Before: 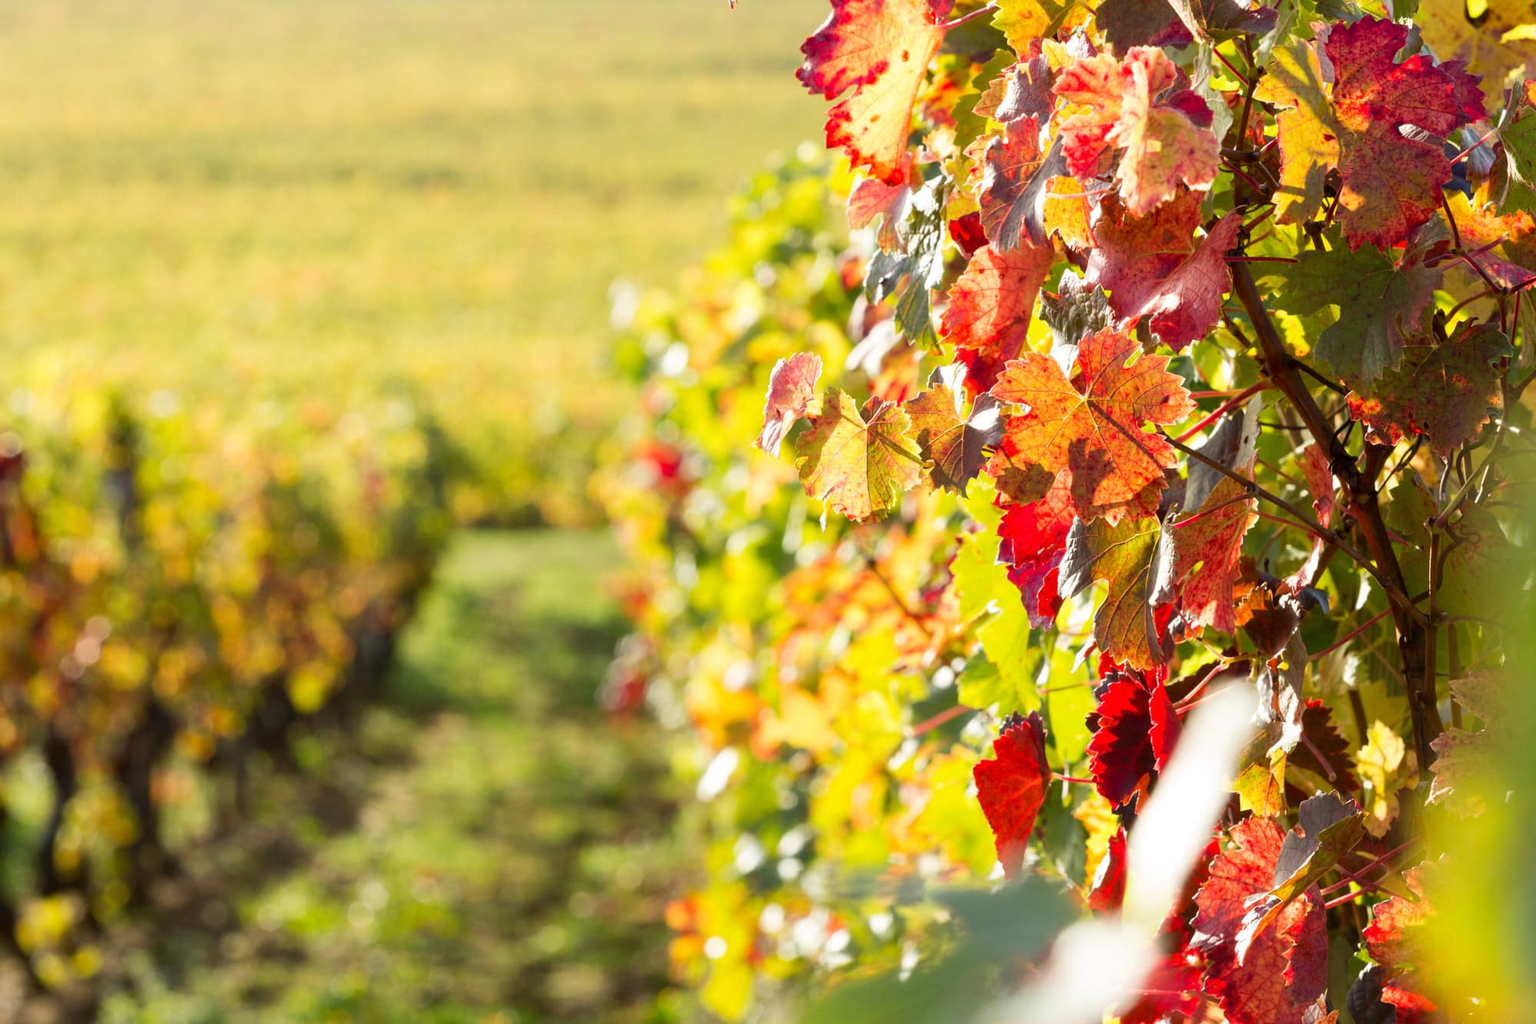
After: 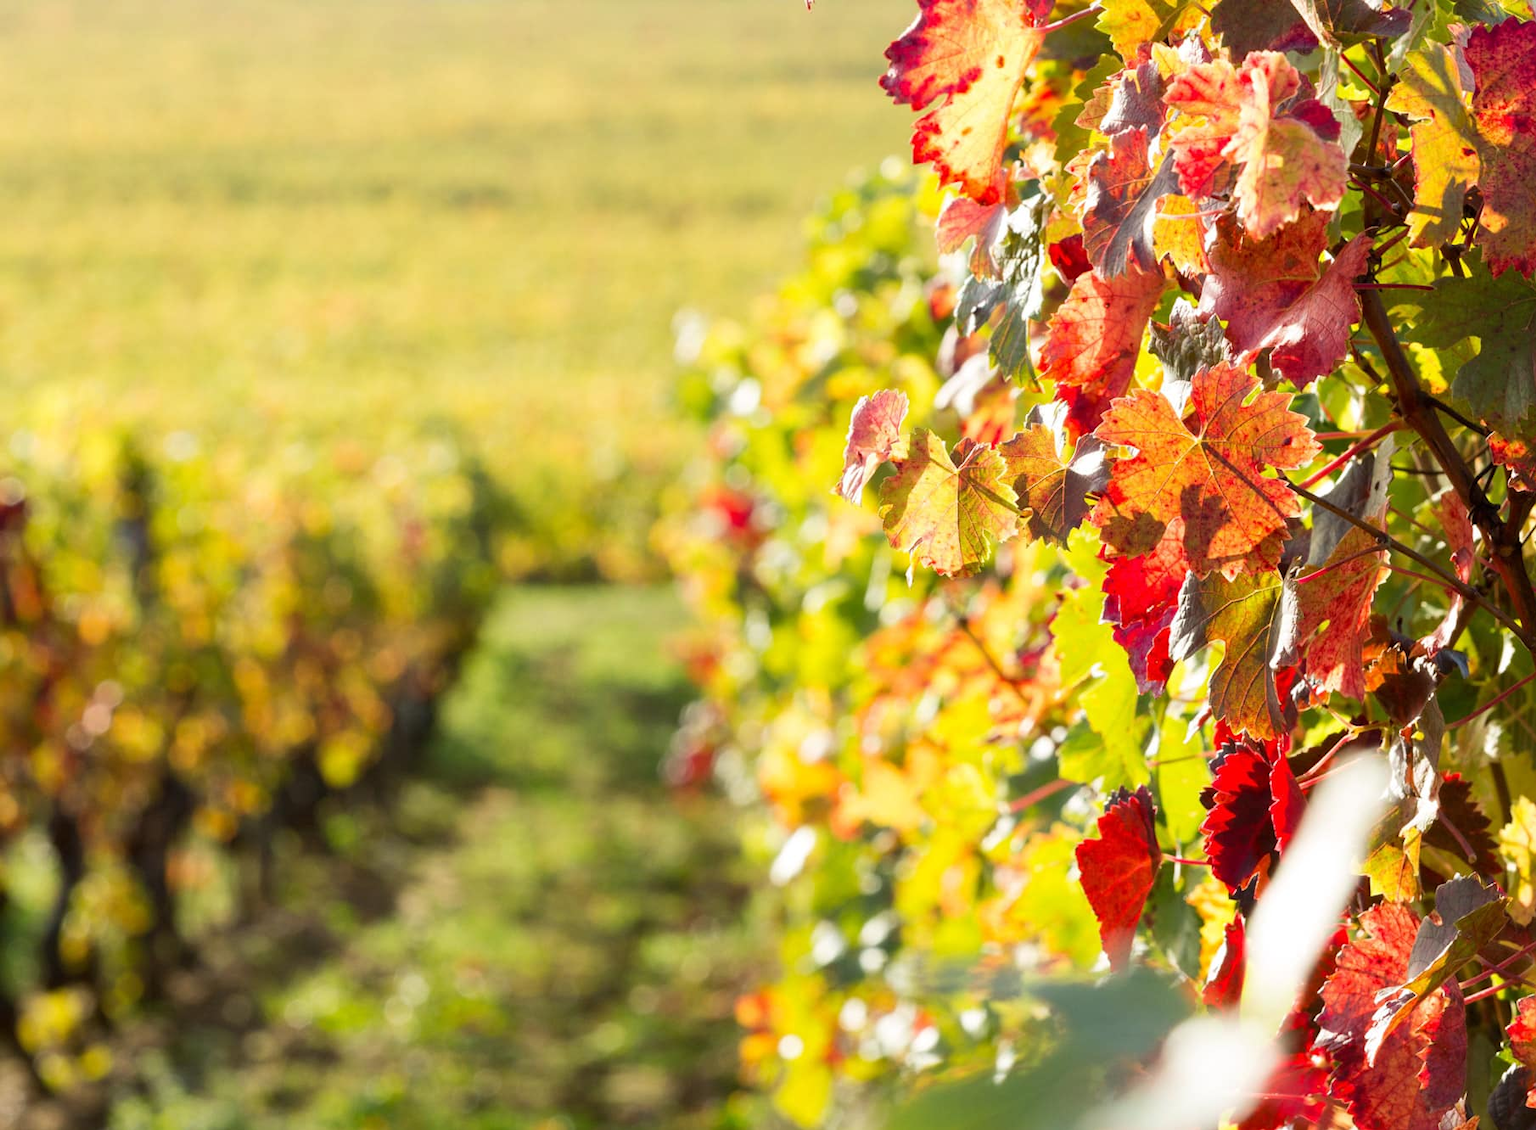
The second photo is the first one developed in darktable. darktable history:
crop: right 9.494%, bottom 0.017%
